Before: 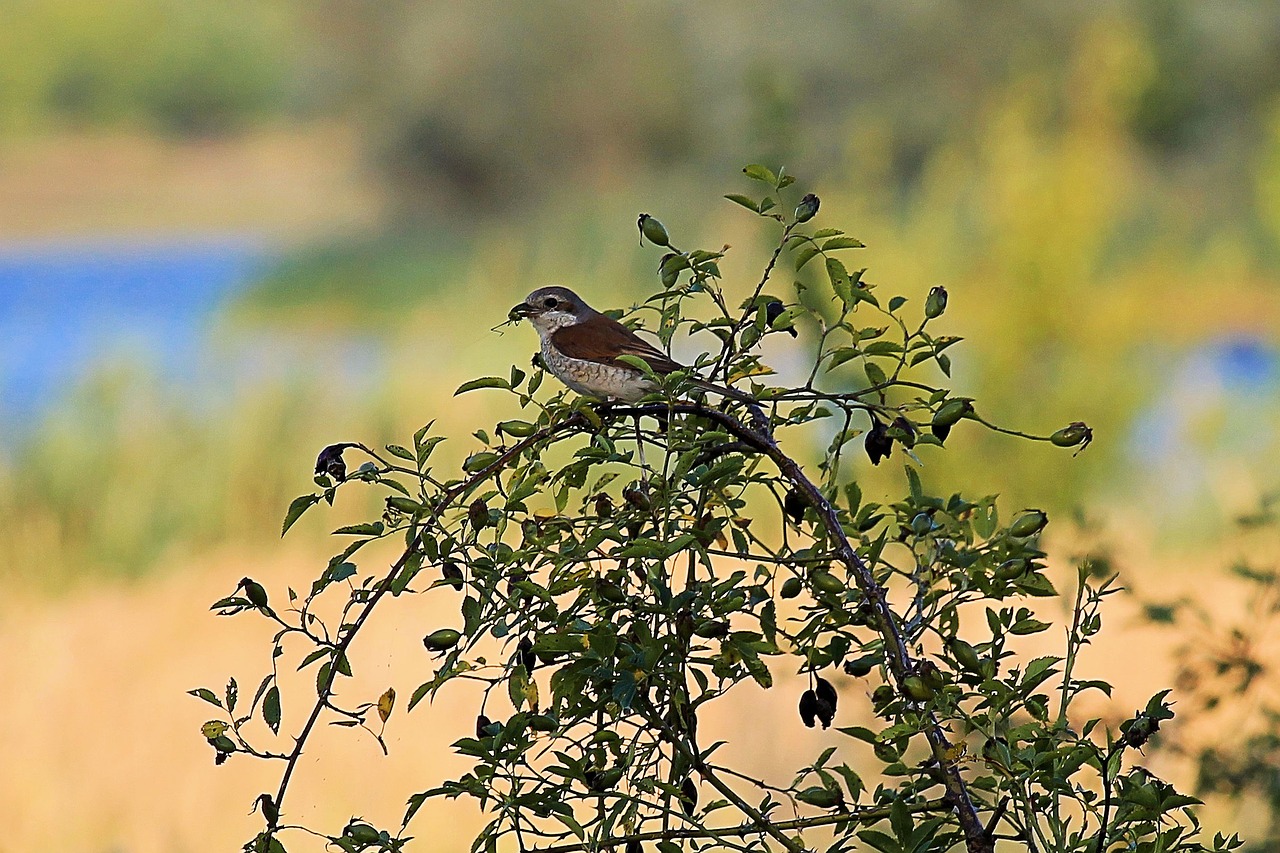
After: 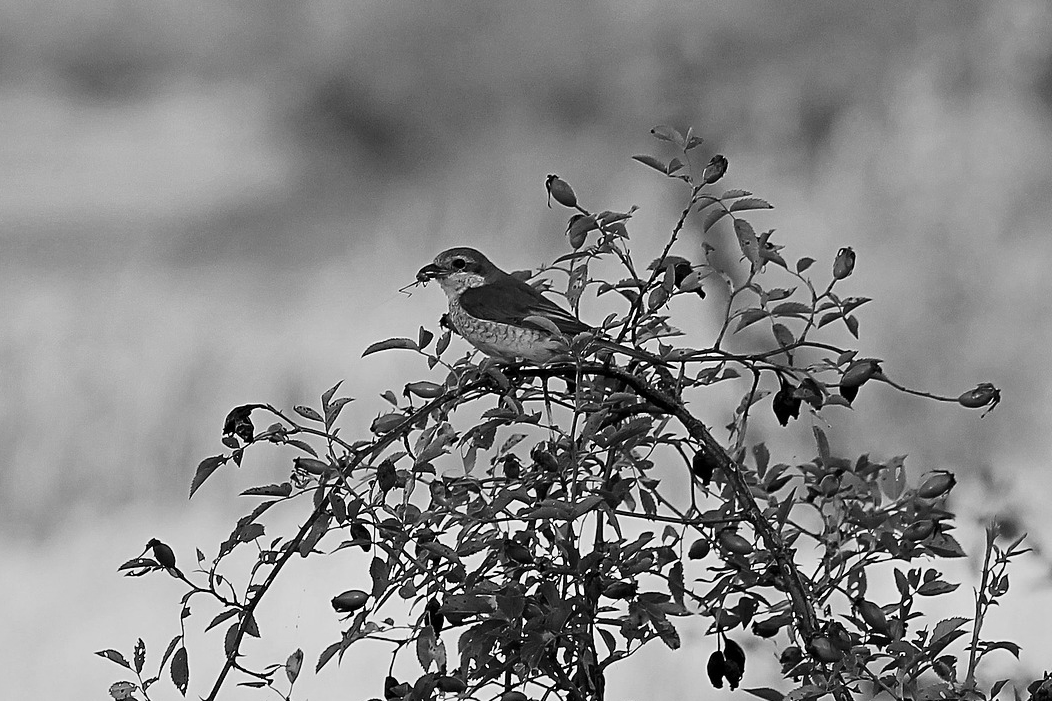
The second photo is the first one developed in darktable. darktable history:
crop and rotate: left 7.196%, top 4.574%, right 10.605%, bottom 13.178%
color balance rgb: perceptual saturation grading › global saturation 30%, global vibrance 20%
monochrome: a 1.94, b -0.638
